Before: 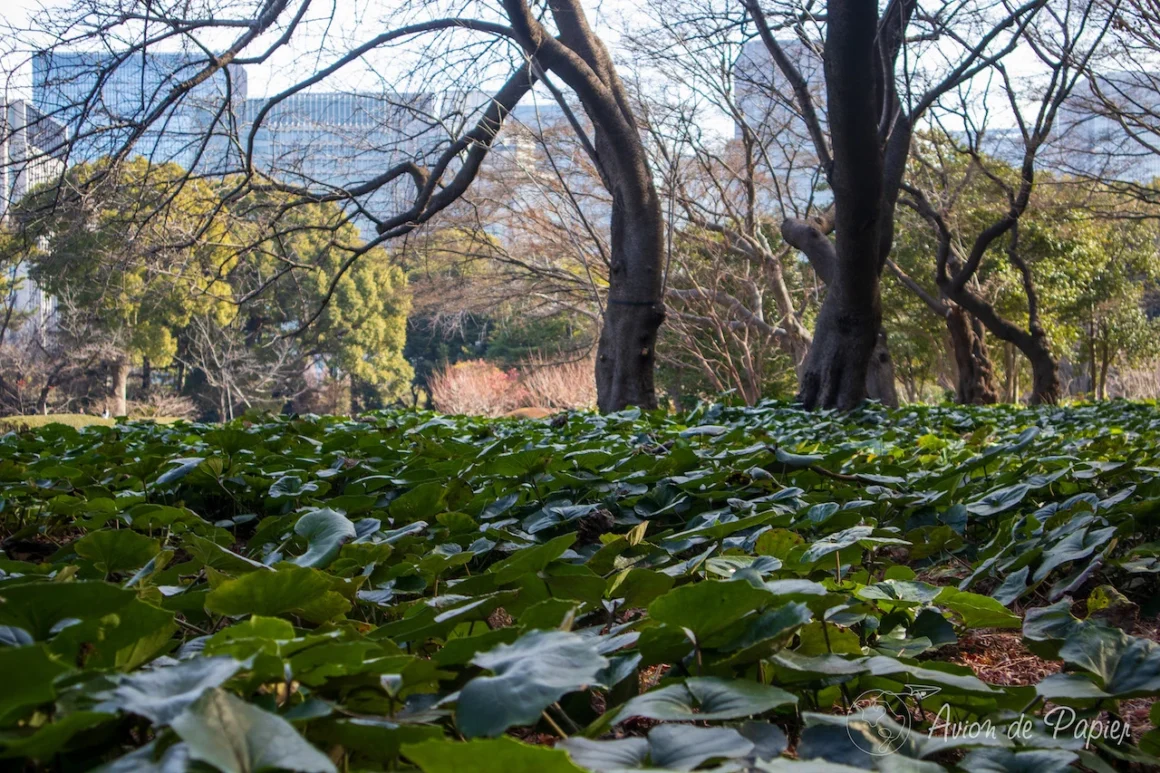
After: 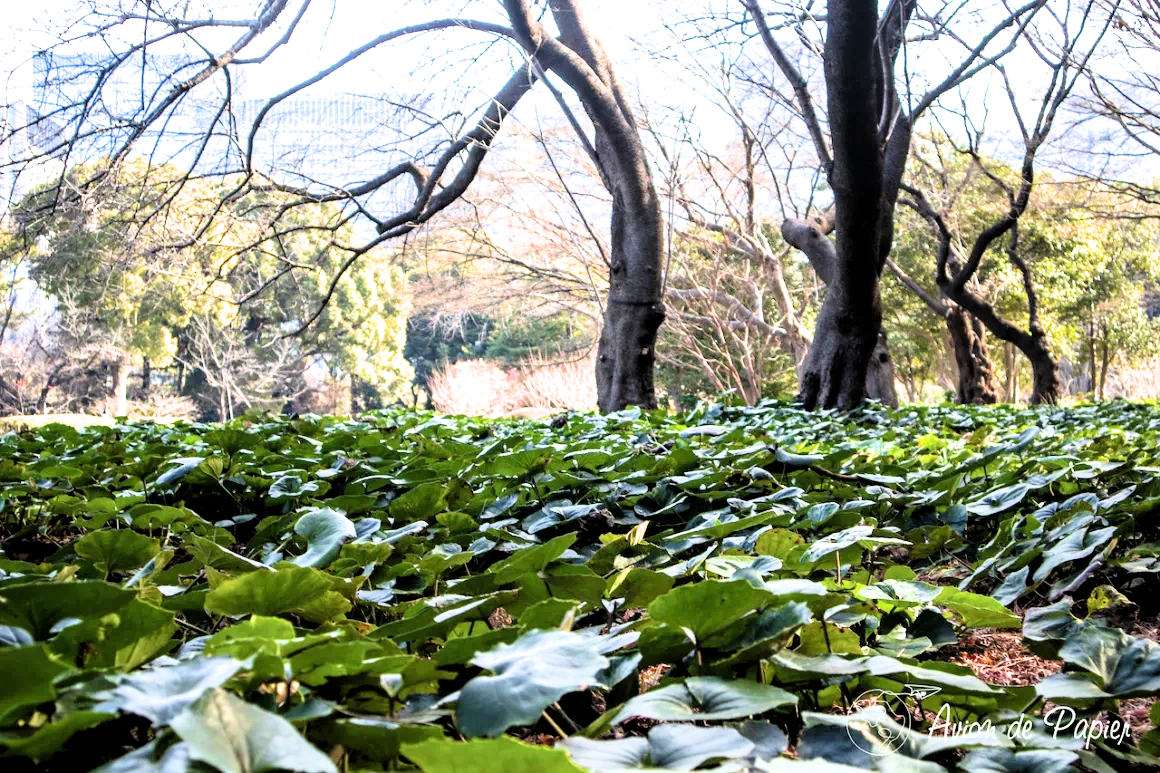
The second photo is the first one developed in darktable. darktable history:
exposure: black level correction 0, exposure 1.7 EV, compensate exposure bias true, compensate highlight preservation false
filmic rgb: black relative exposure -4 EV, white relative exposure 3 EV, hardness 3.02, contrast 1.4
